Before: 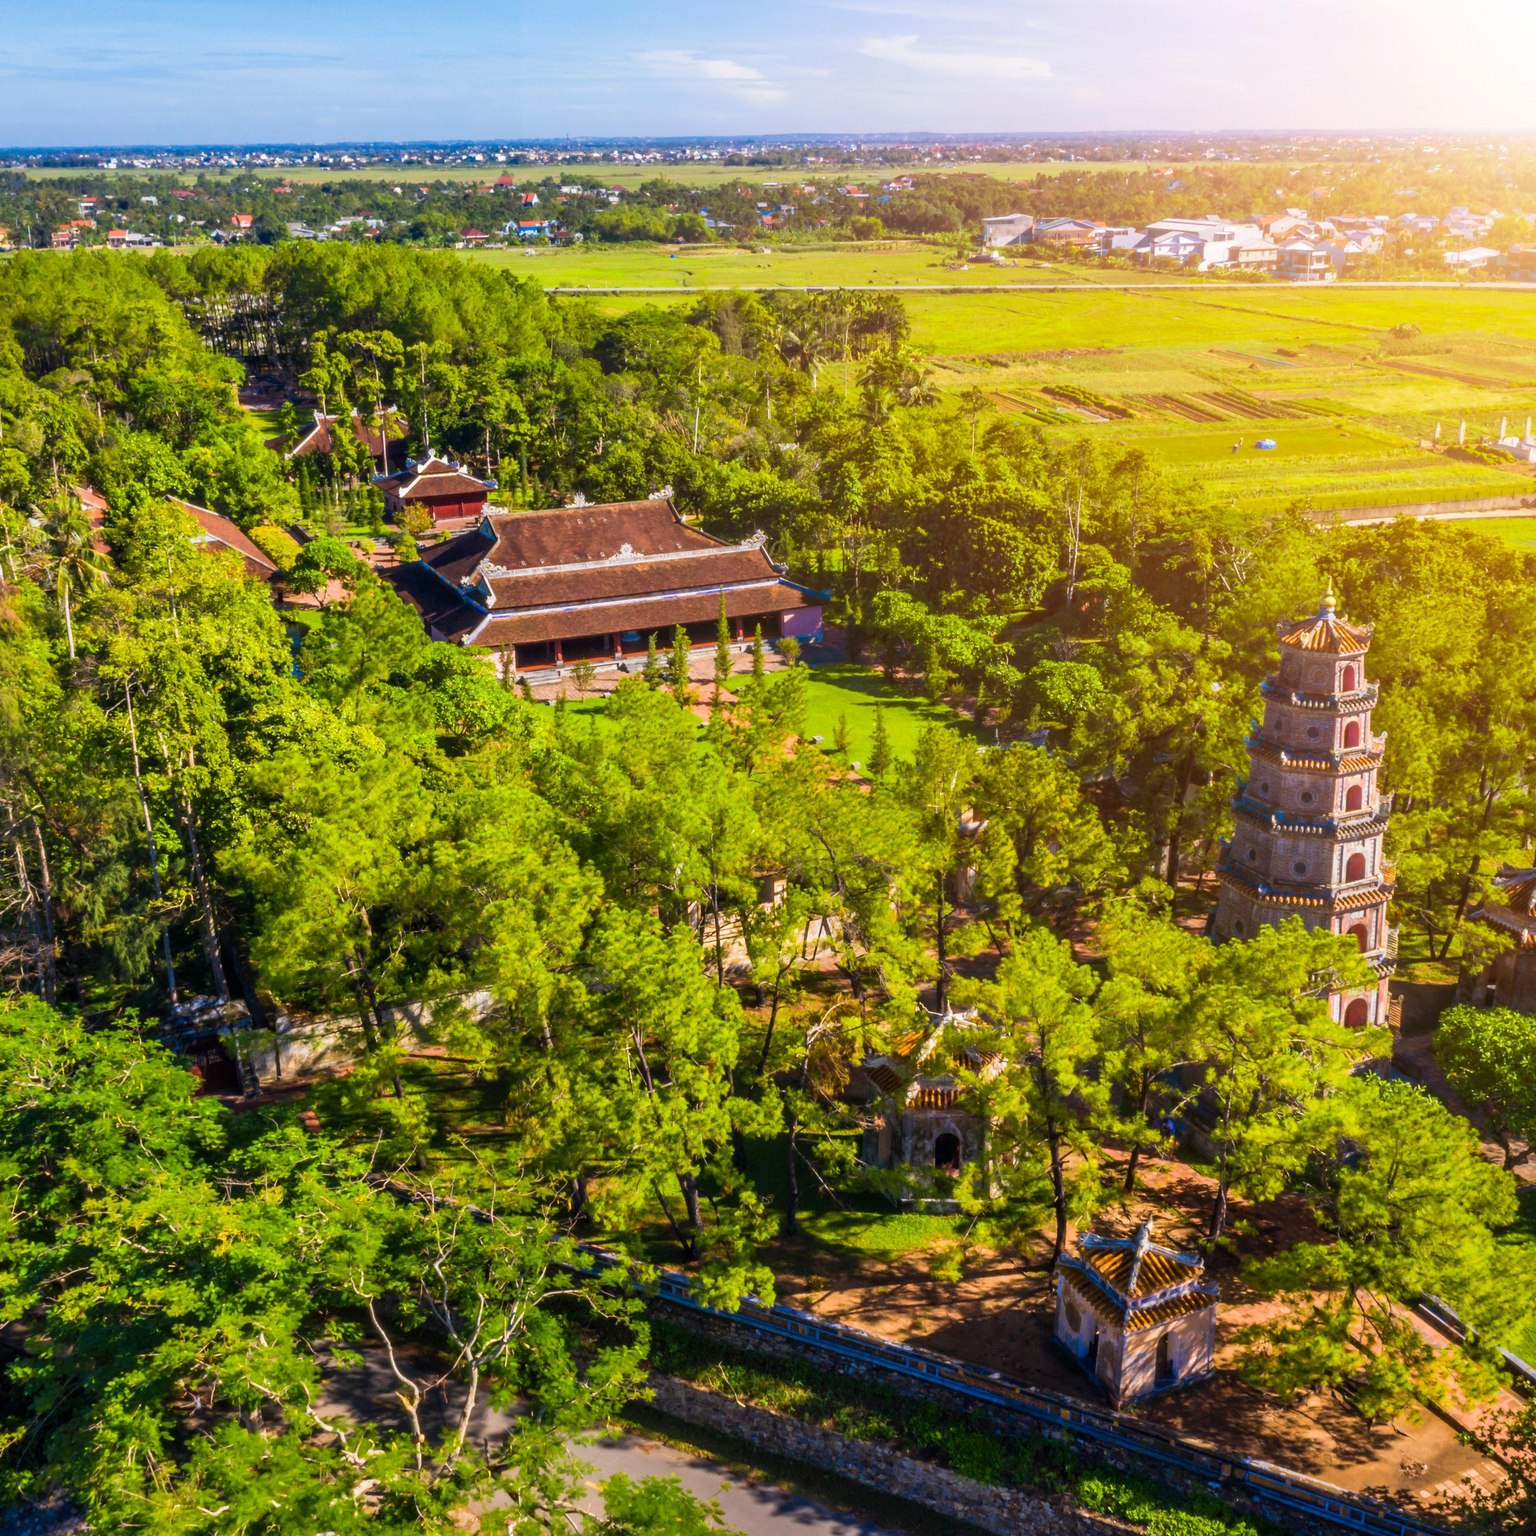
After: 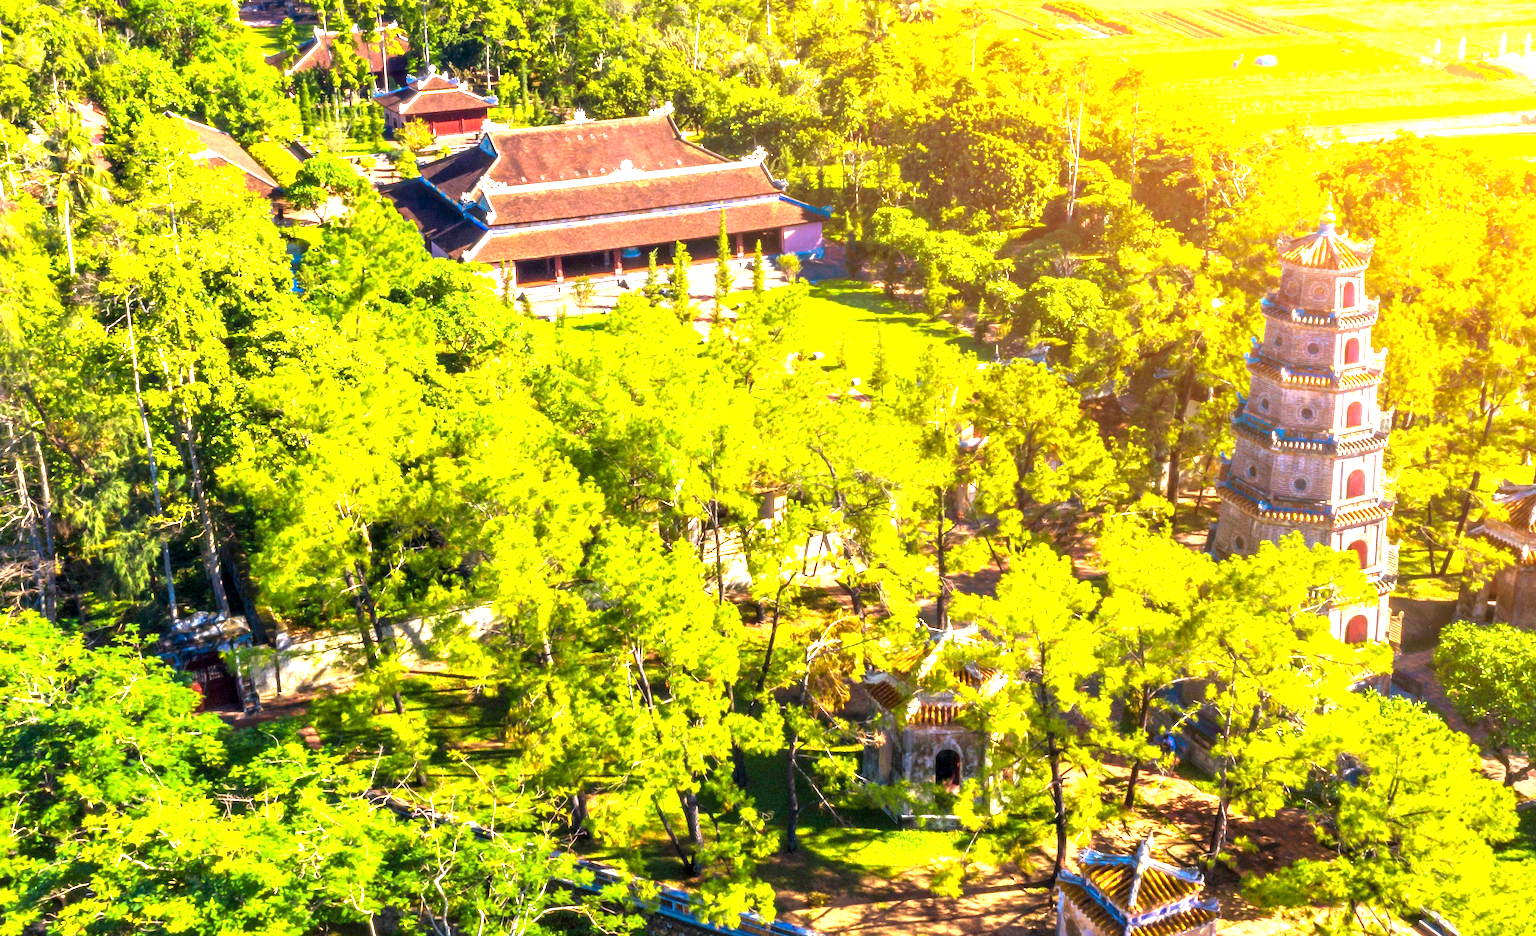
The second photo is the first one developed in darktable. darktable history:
exposure: black level correction 0.001, exposure 1.734 EV, compensate highlight preservation false
crop and rotate: top 25.019%, bottom 13.972%
levels: levels [0, 0.492, 0.984]
